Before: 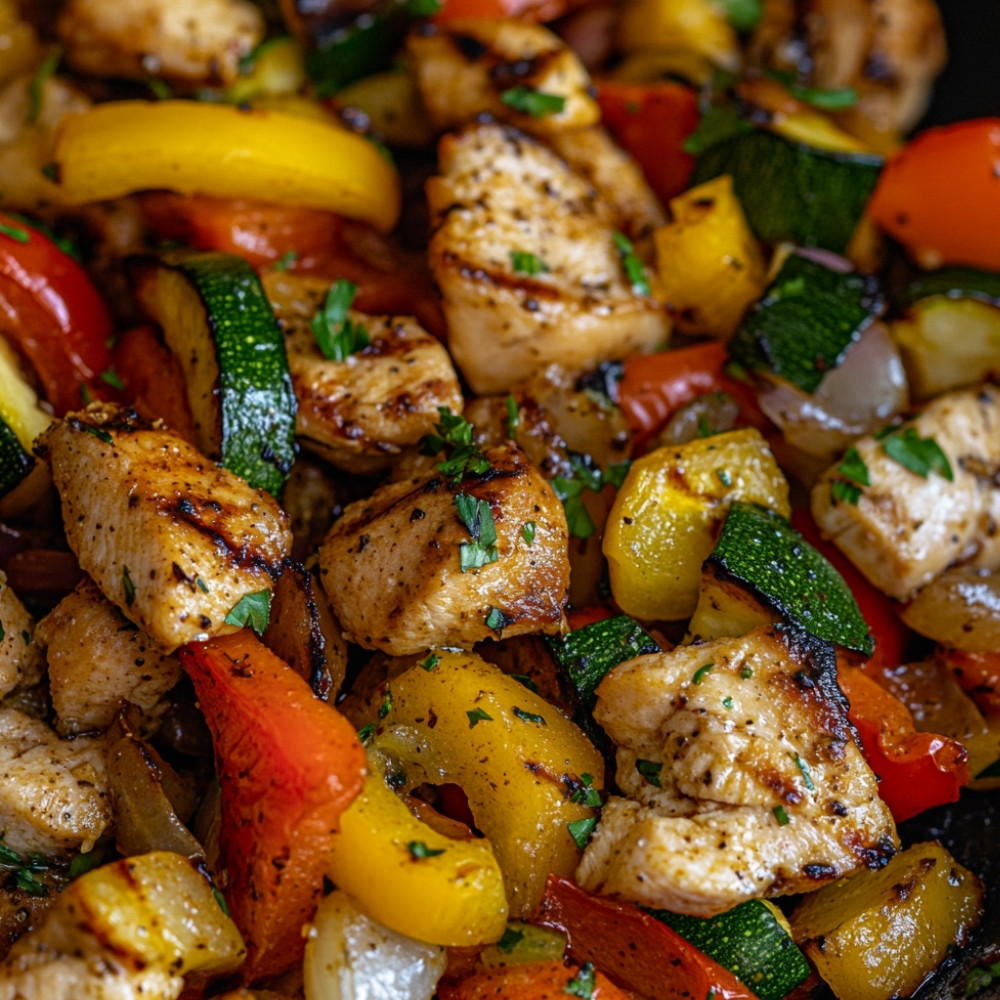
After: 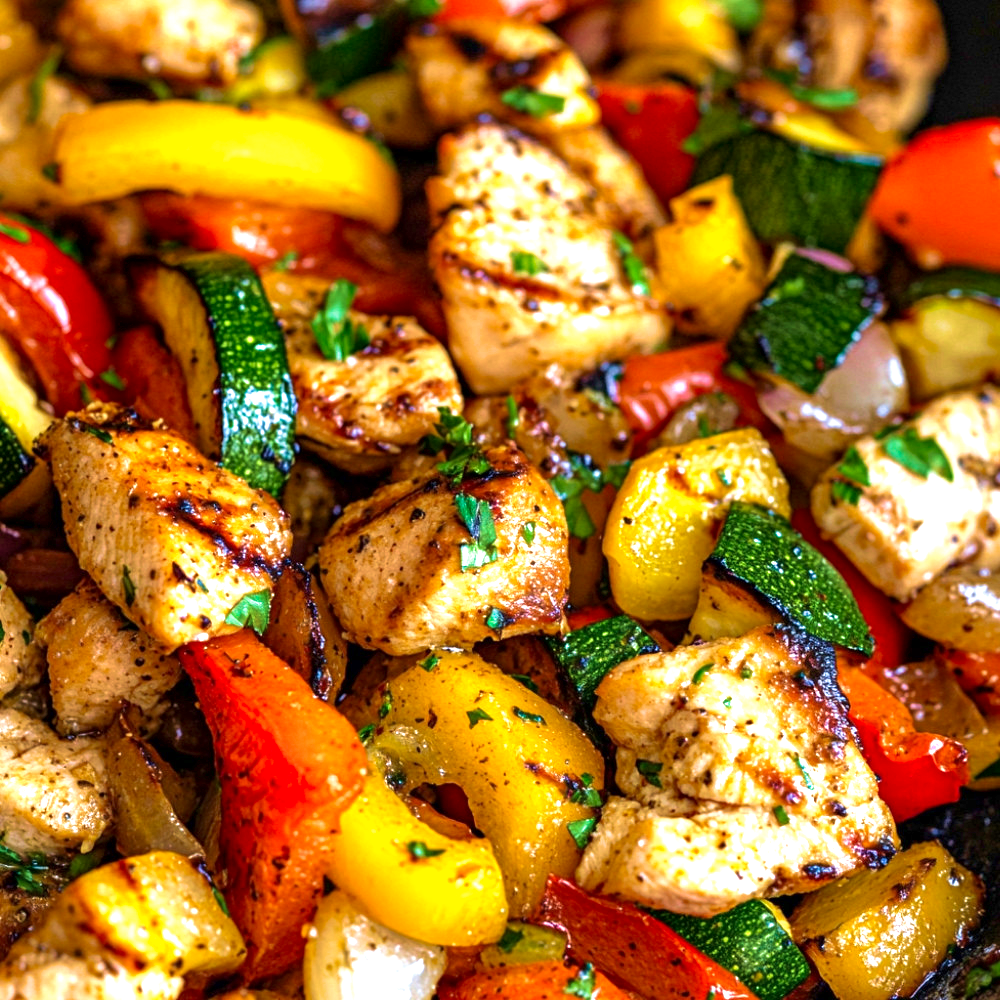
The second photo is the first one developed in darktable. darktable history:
exposure: black level correction 0.001, exposure 1.398 EV, compensate exposure bias true, compensate highlight preservation false
local contrast: mode bilateral grid, contrast 20, coarseness 50, detail 120%, midtone range 0.2
velvia: strength 67.07%, mid-tones bias 0.972
vibrance: on, module defaults
